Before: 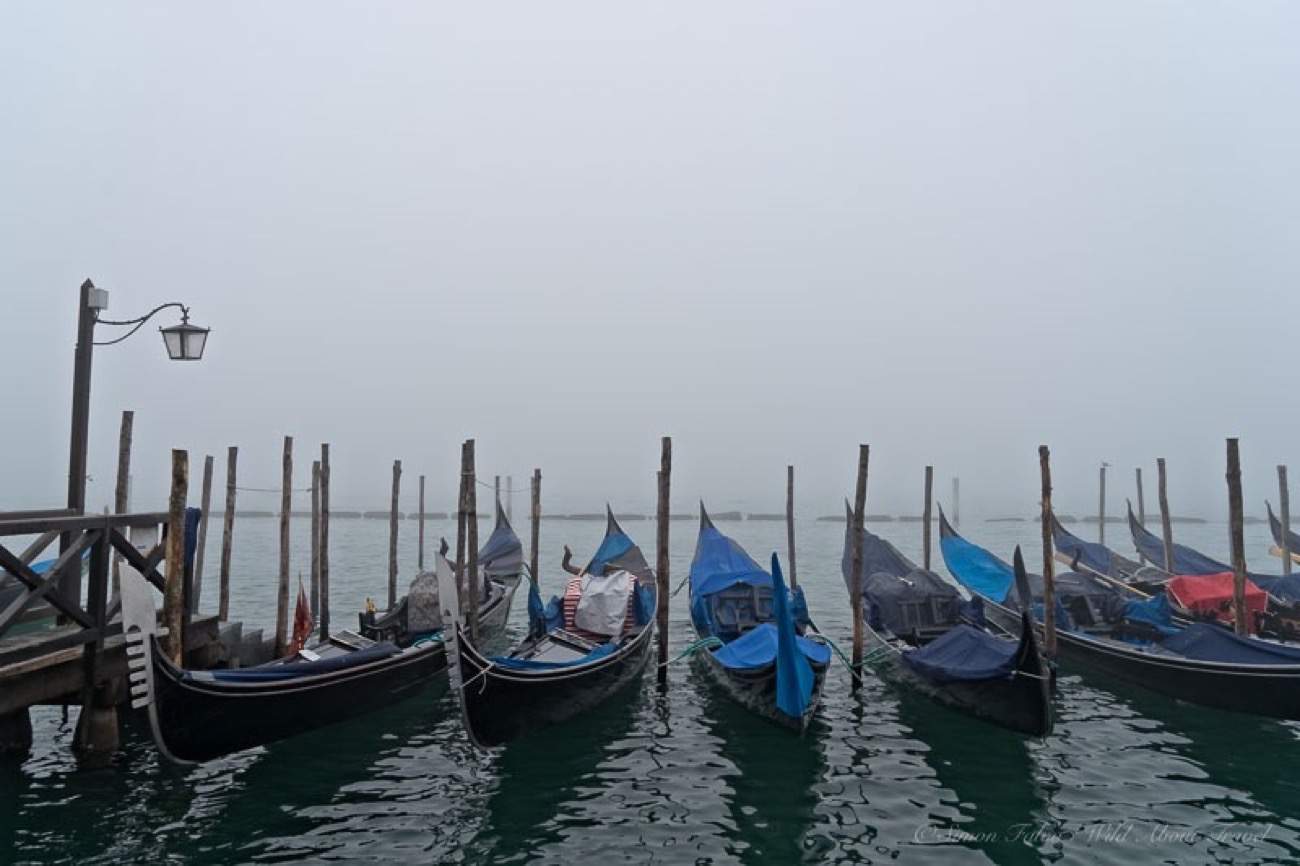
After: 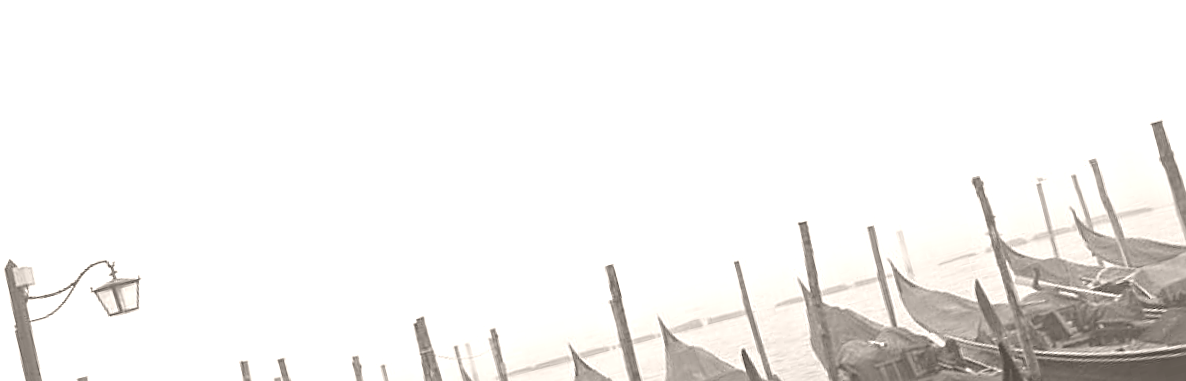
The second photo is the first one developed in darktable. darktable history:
sharpen: on, module defaults
rotate and perspective: rotation -14.8°, crop left 0.1, crop right 0.903, crop top 0.25, crop bottom 0.748
crop and rotate: top 4.848%, bottom 29.503%
color zones: curves: ch0 [(0, 0.5) (0.143, 0.5) (0.286, 0.5) (0.429, 0.5) (0.571, 0.5) (0.714, 0.476) (0.857, 0.5) (1, 0.5)]; ch2 [(0, 0.5) (0.143, 0.5) (0.286, 0.5) (0.429, 0.5) (0.571, 0.5) (0.714, 0.487) (0.857, 0.5) (1, 0.5)]
colorize: hue 34.49°, saturation 35.33%, source mix 100%, lightness 55%, version 1
white balance: emerald 1
